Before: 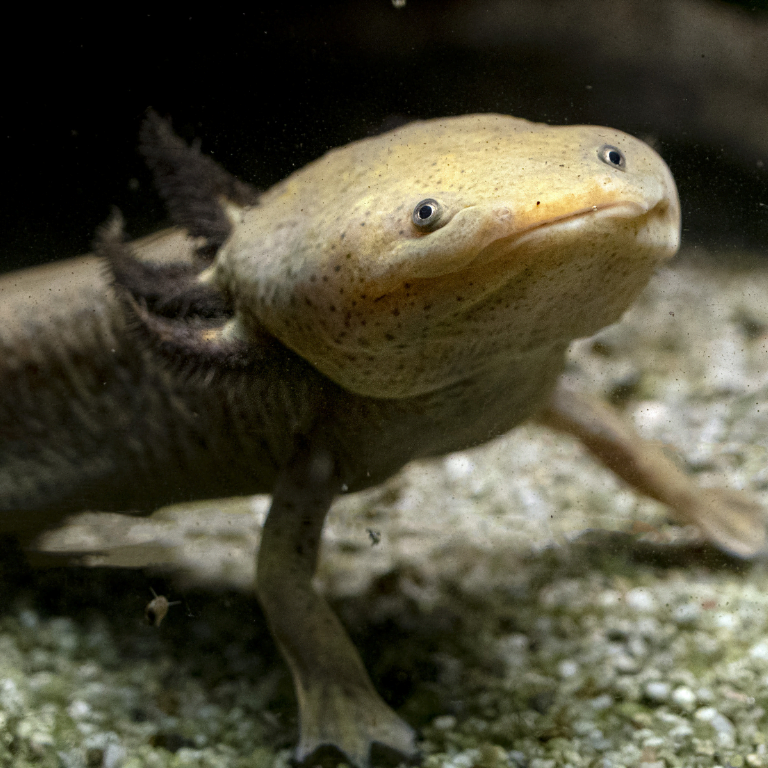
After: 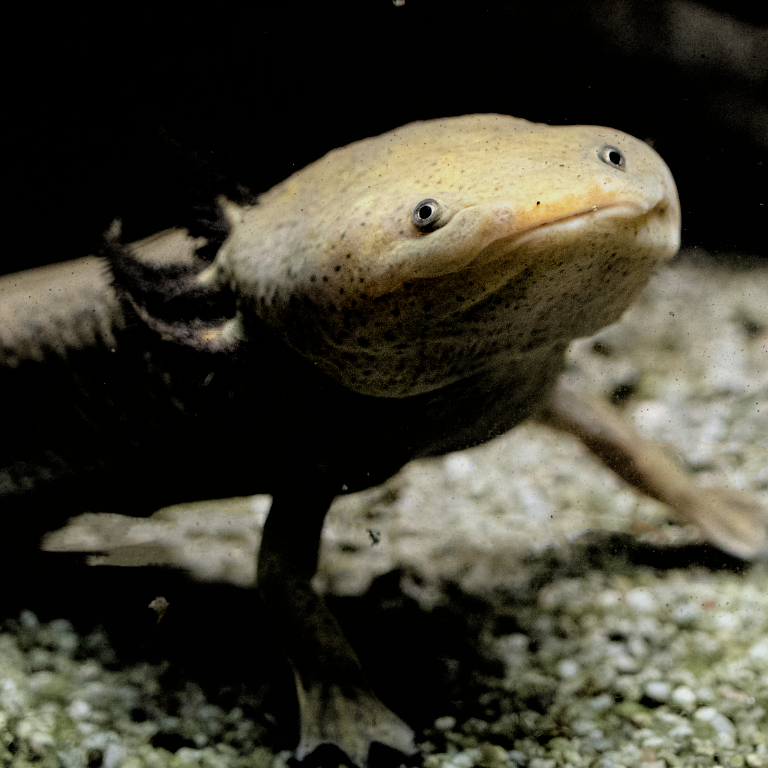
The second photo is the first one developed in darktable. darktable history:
filmic rgb: black relative exposure -3.28 EV, white relative exposure 3.45 EV, threshold 2.95 EV, hardness 2.36, contrast 1.103, enable highlight reconstruction true
